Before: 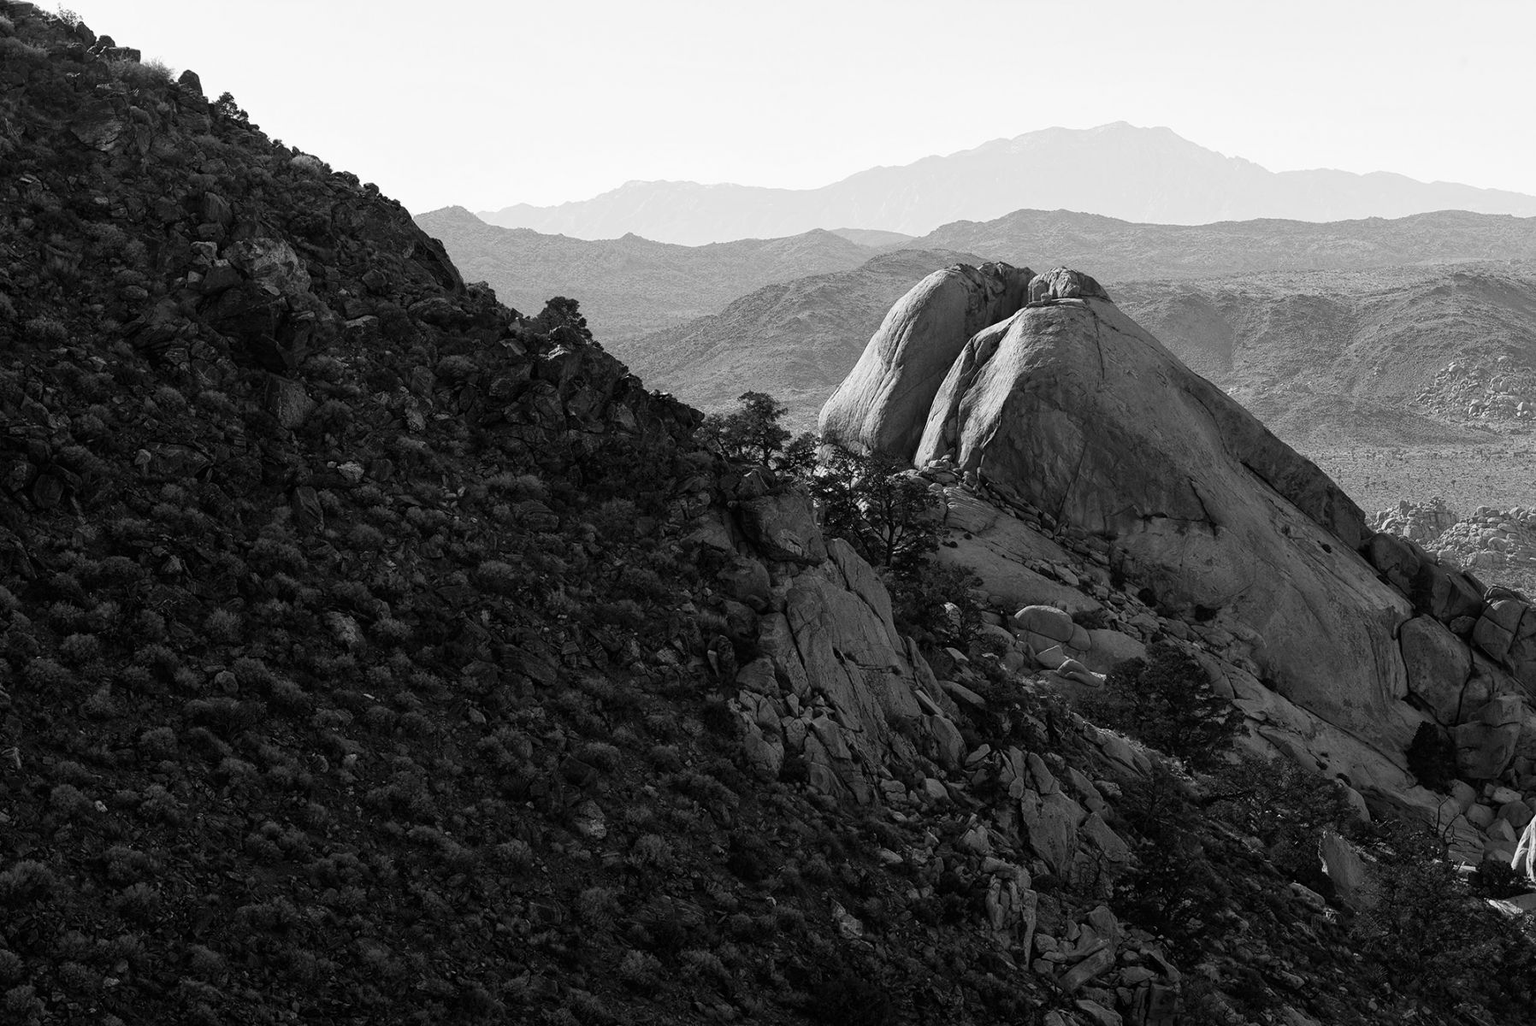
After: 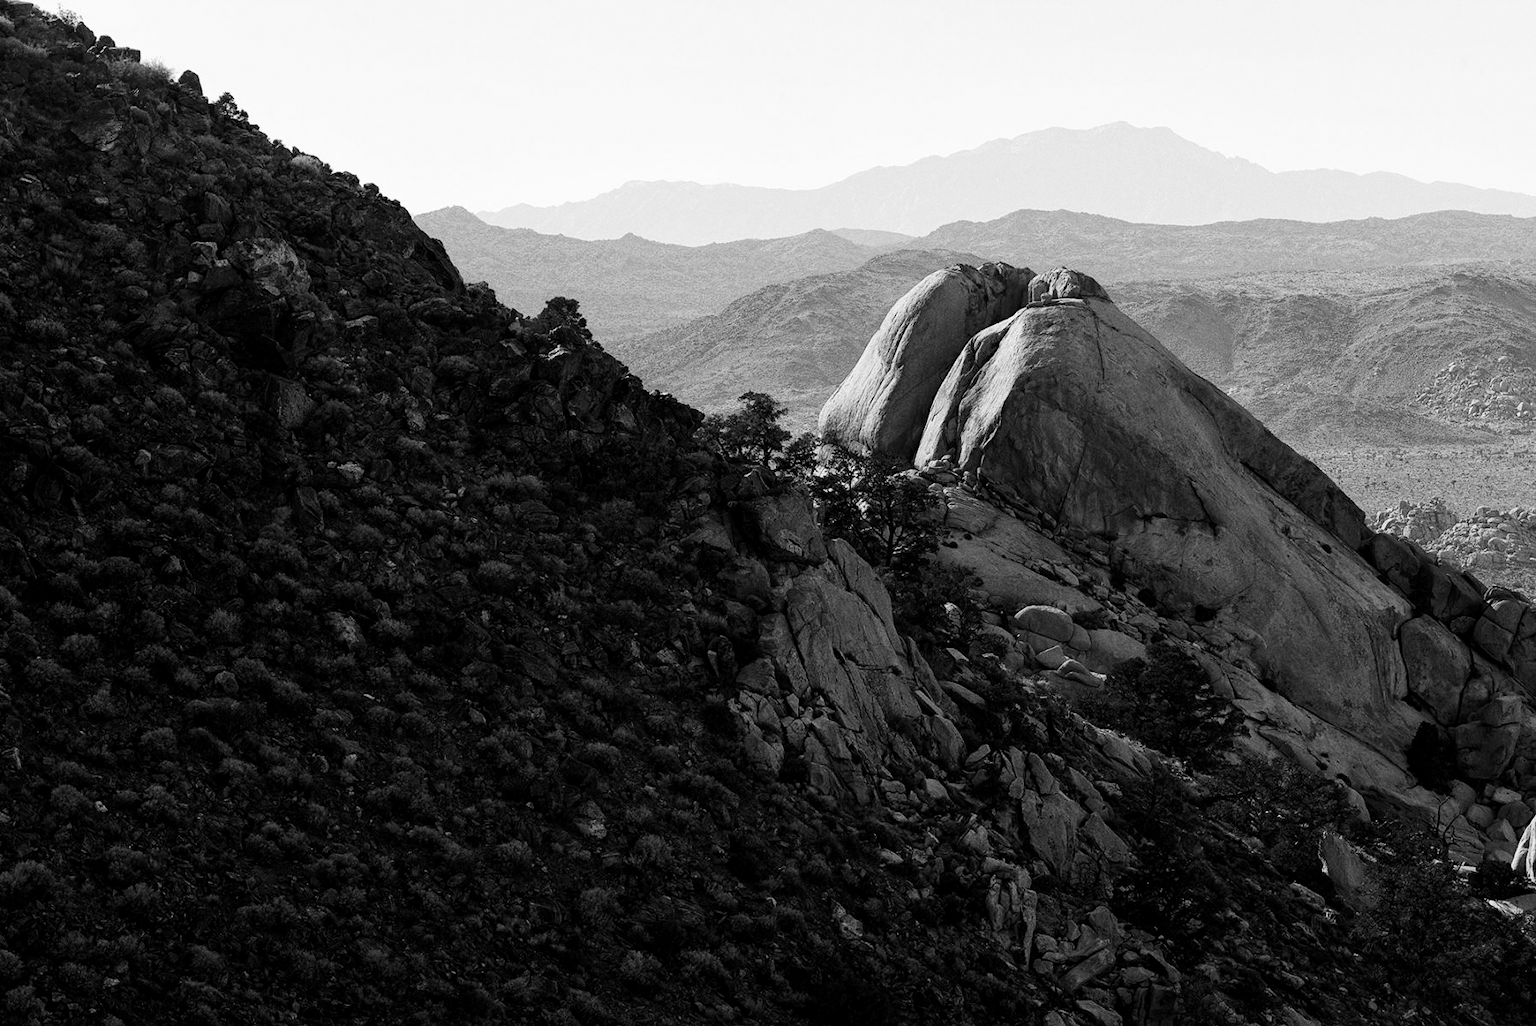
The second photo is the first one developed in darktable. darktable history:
grain: coarseness 0.09 ISO
tone curve: curves: ch0 [(0.021, 0) (0.104, 0.052) (0.496, 0.526) (0.737, 0.783) (1, 1)], color space Lab, linked channels, preserve colors none
